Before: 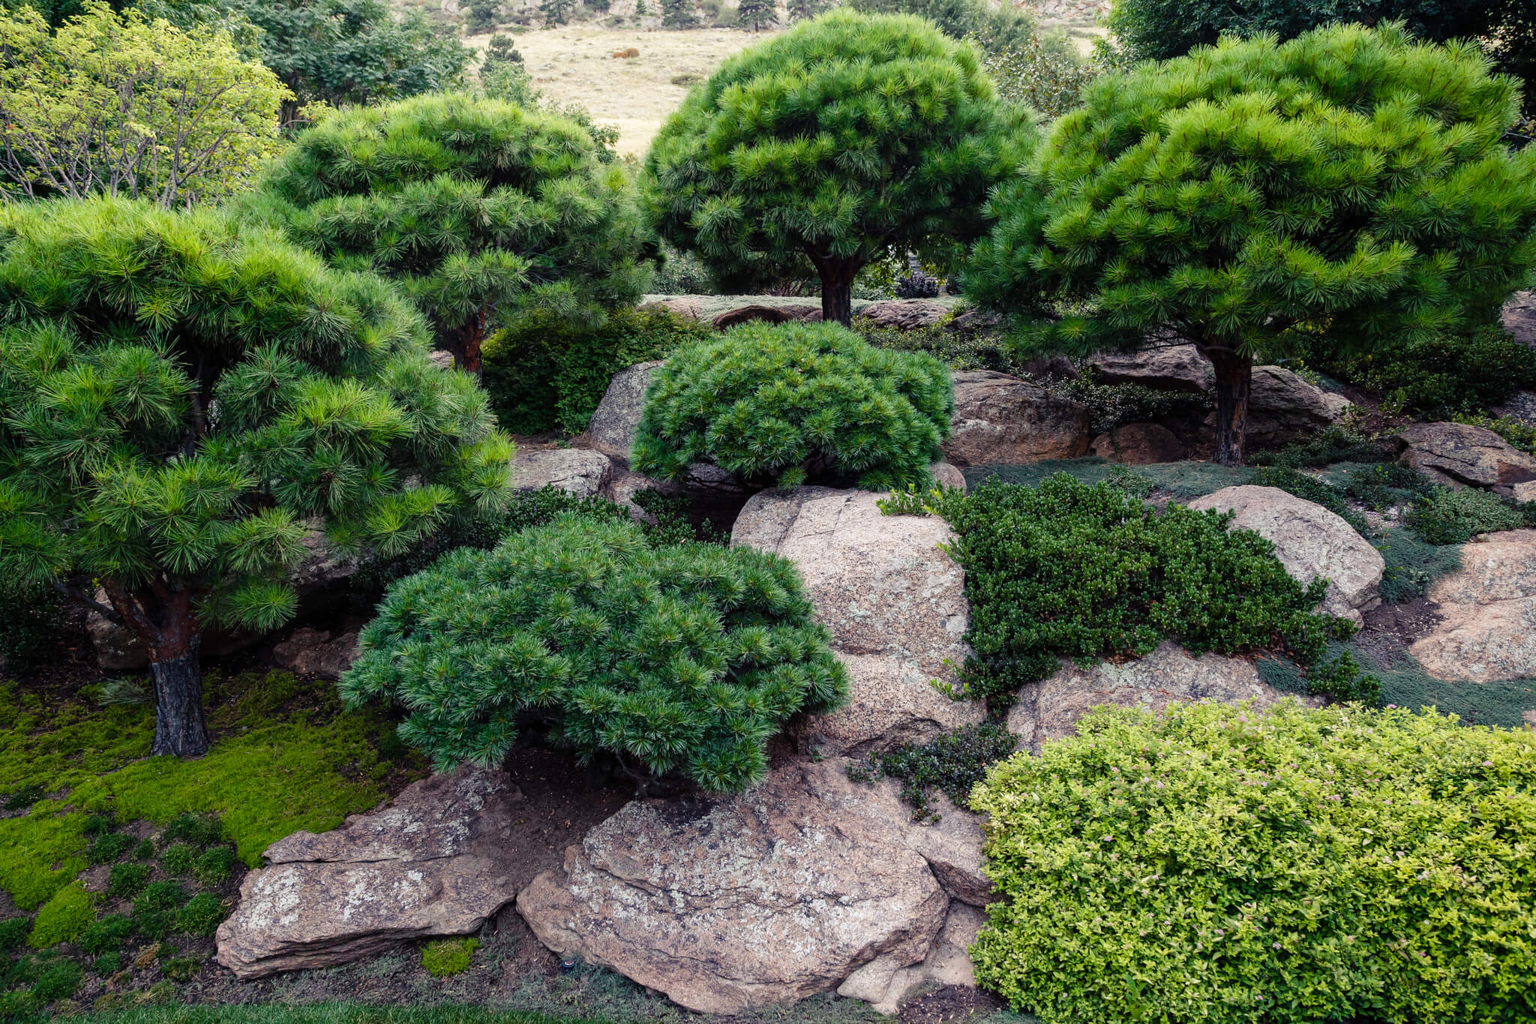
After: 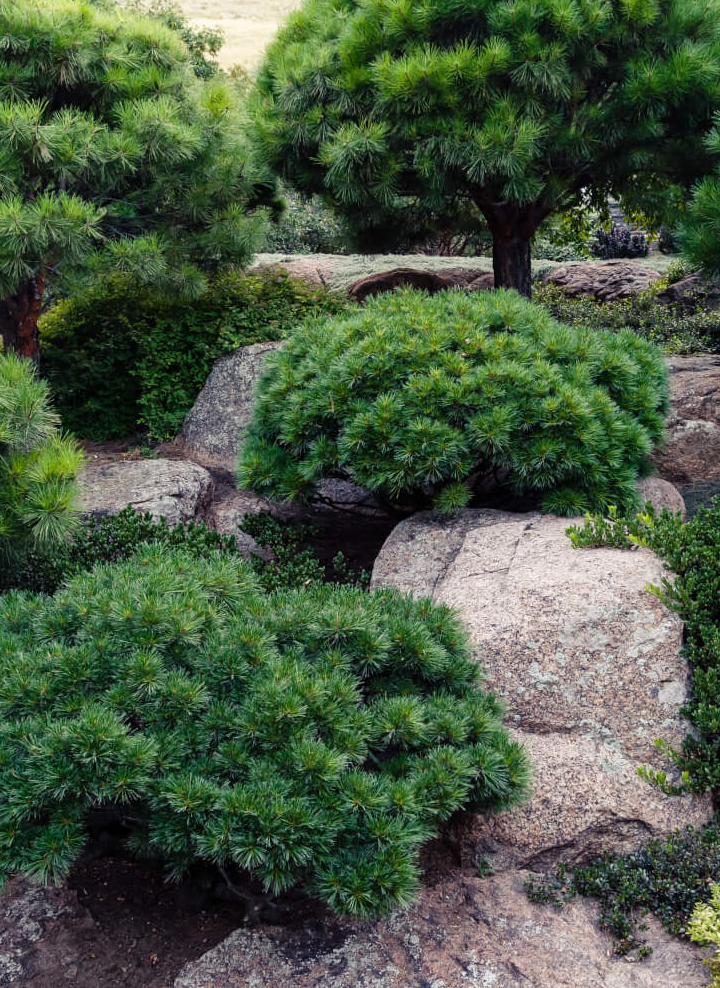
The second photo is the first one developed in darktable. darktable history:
rgb levels: preserve colors max RGB
crop and rotate: left 29.476%, top 10.214%, right 35.32%, bottom 17.333%
